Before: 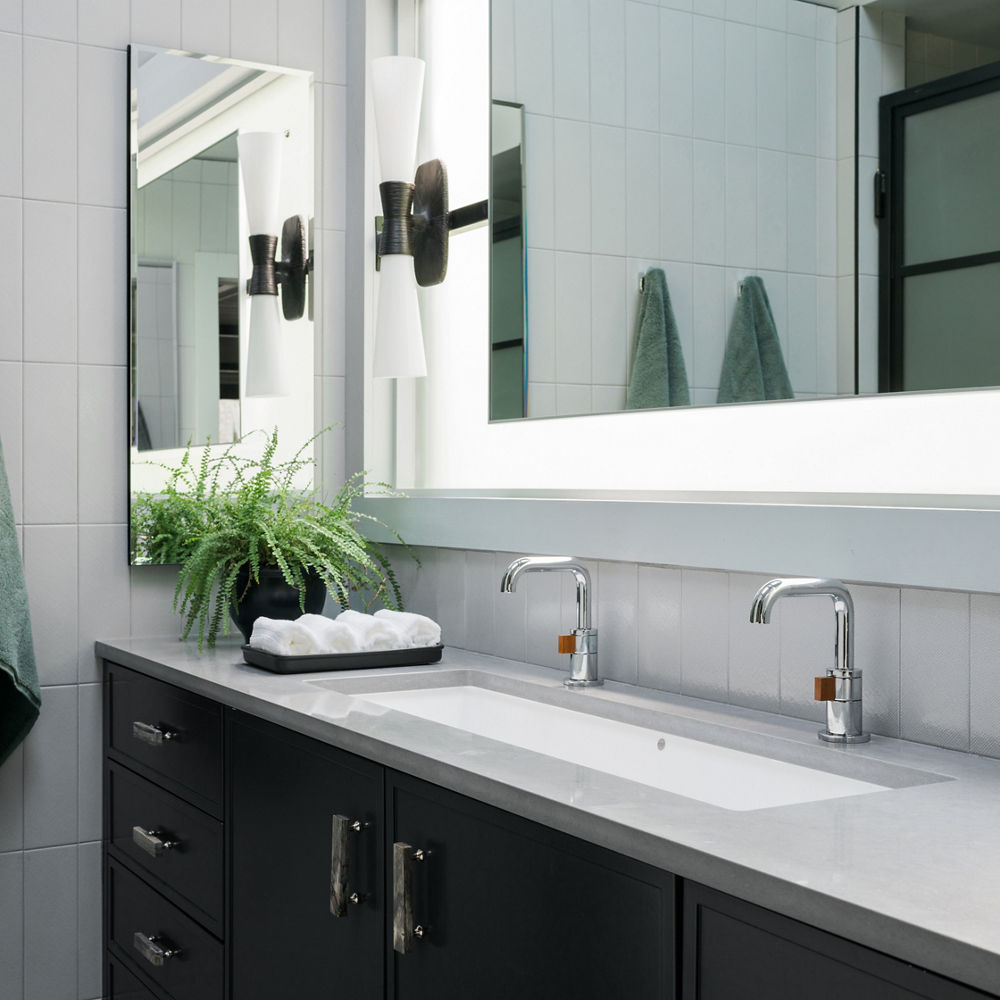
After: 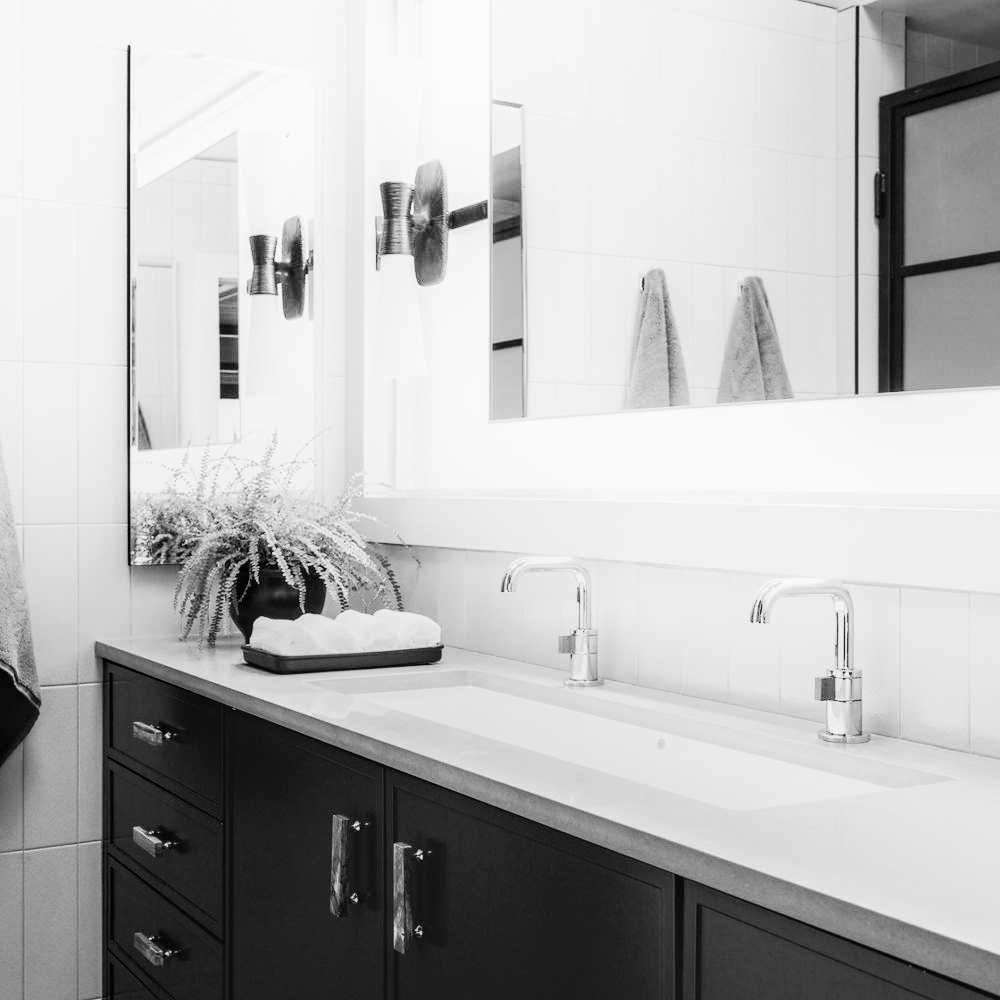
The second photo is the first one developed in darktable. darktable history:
local contrast: on, module defaults
exposure: black level correction 0, exposure 1.1 EV, compensate highlight preservation false
color balance: mode lift, gamma, gain (sRGB), lift [1, 0.99, 1.01, 0.992], gamma [1, 1.037, 0.974, 0.963]
sigmoid: skew -0.2, preserve hue 0%, red attenuation 0.1, red rotation 0.035, green attenuation 0.1, green rotation -0.017, blue attenuation 0.15, blue rotation -0.052, base primaries Rec2020
shadows and highlights: shadows -40.15, highlights 62.88, soften with gaussian
color correction: highlights a* 14.52, highlights b* 4.84
monochrome: a -3.63, b -0.465
